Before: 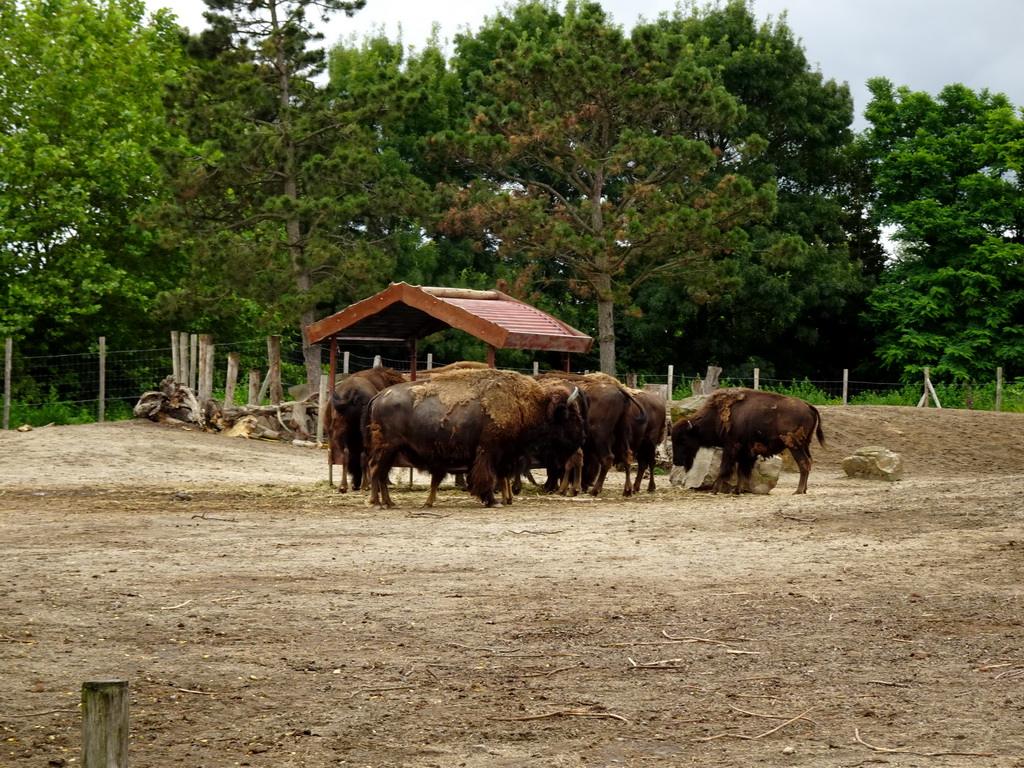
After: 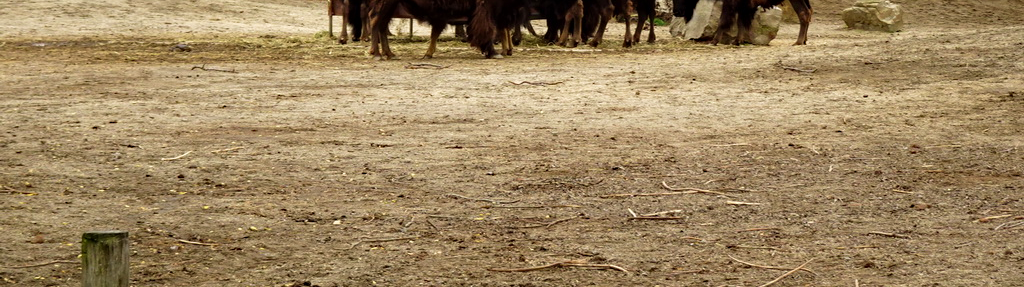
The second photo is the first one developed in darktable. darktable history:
velvia: on, module defaults
crop and rotate: top 58.501%, bottom 4.127%
haze removal: adaptive false
